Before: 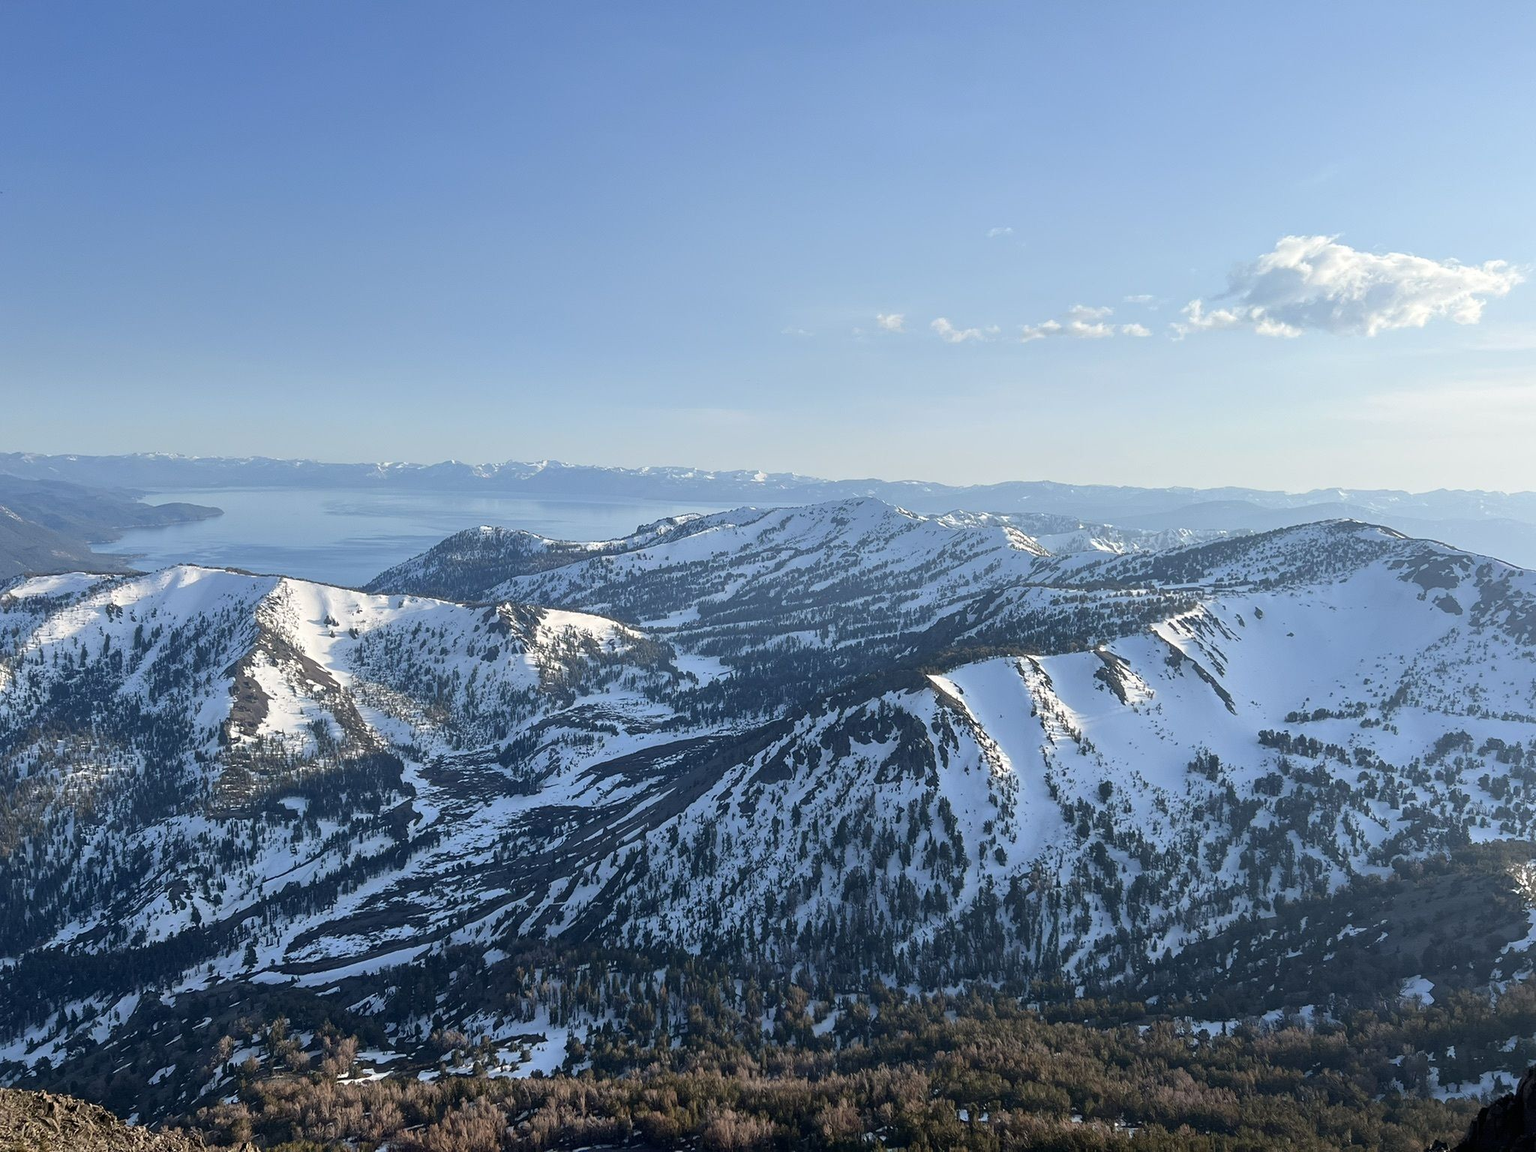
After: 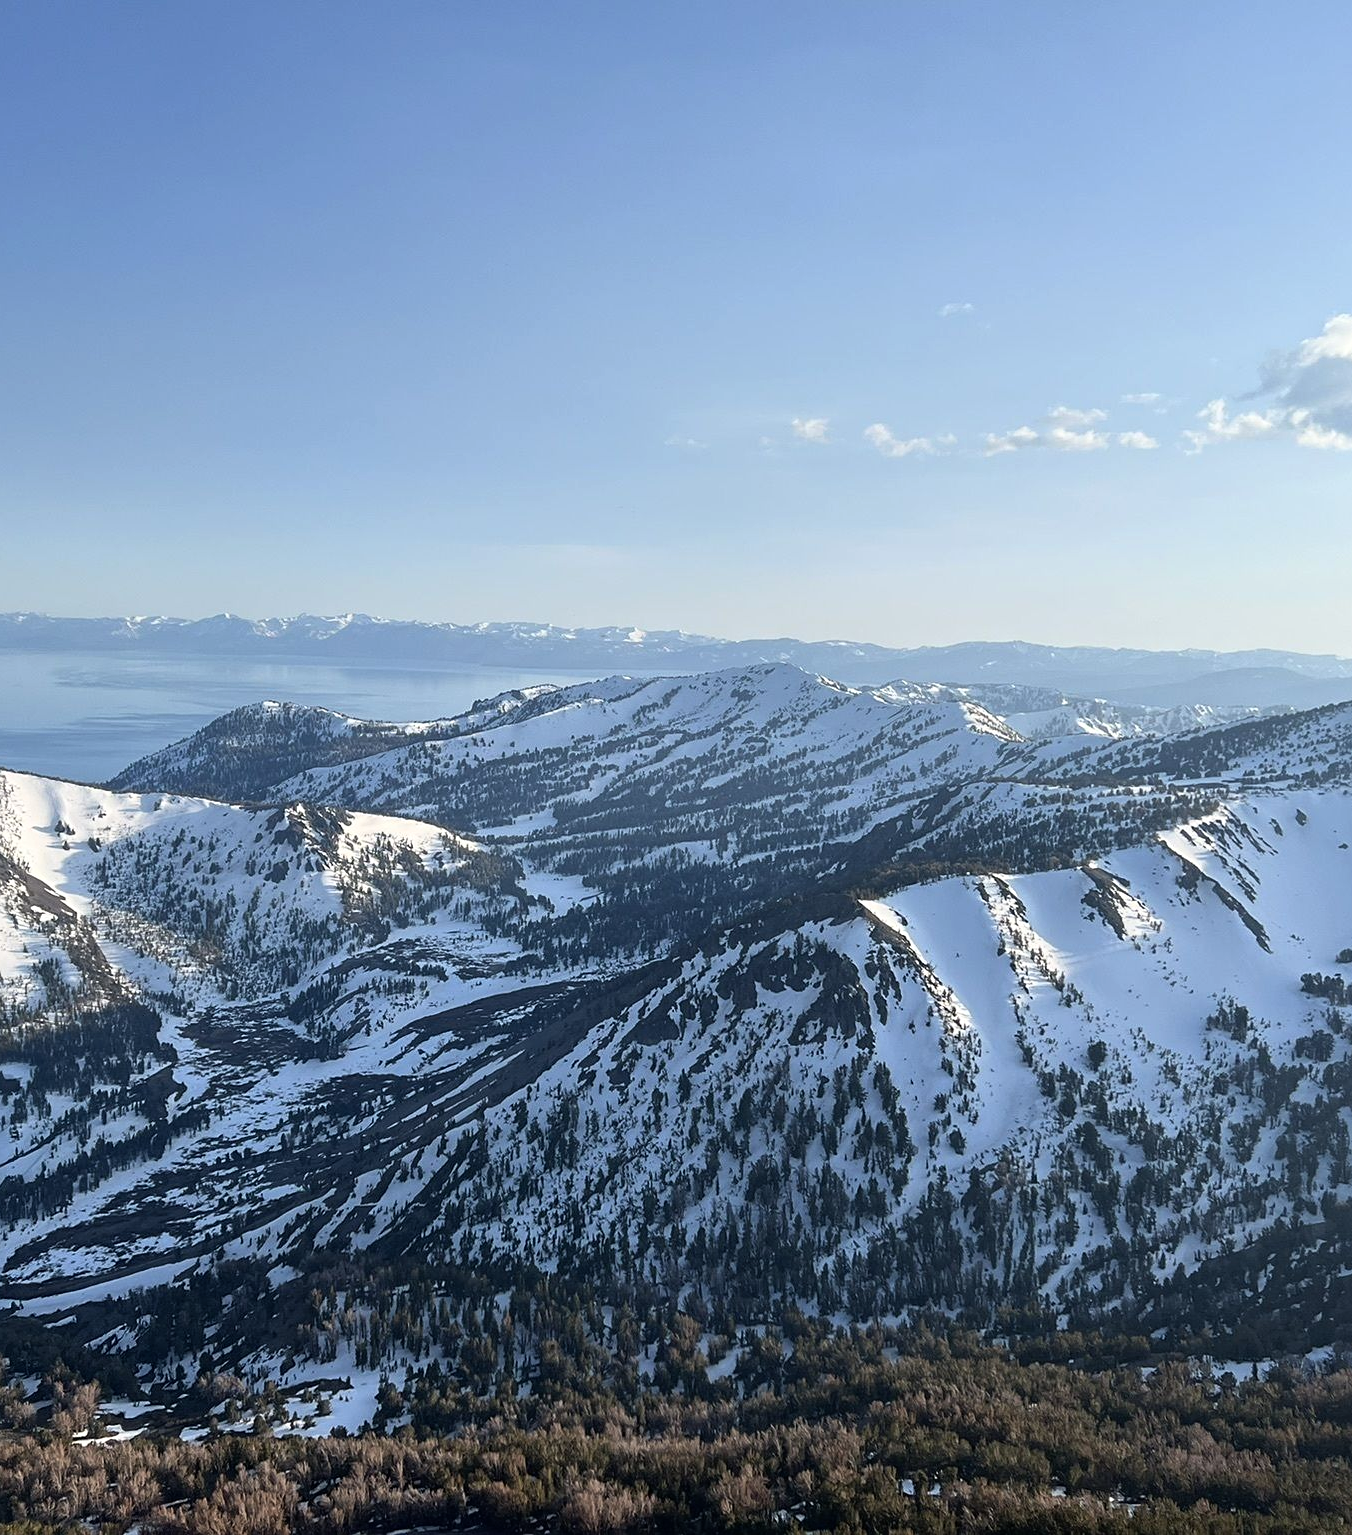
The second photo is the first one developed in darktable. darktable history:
sharpen: amount 0.2
crop and rotate: left 18.442%, right 15.508%
rgb curve: curves: ch0 [(0, 0) (0.078, 0.051) (0.929, 0.956) (1, 1)], compensate middle gray true
